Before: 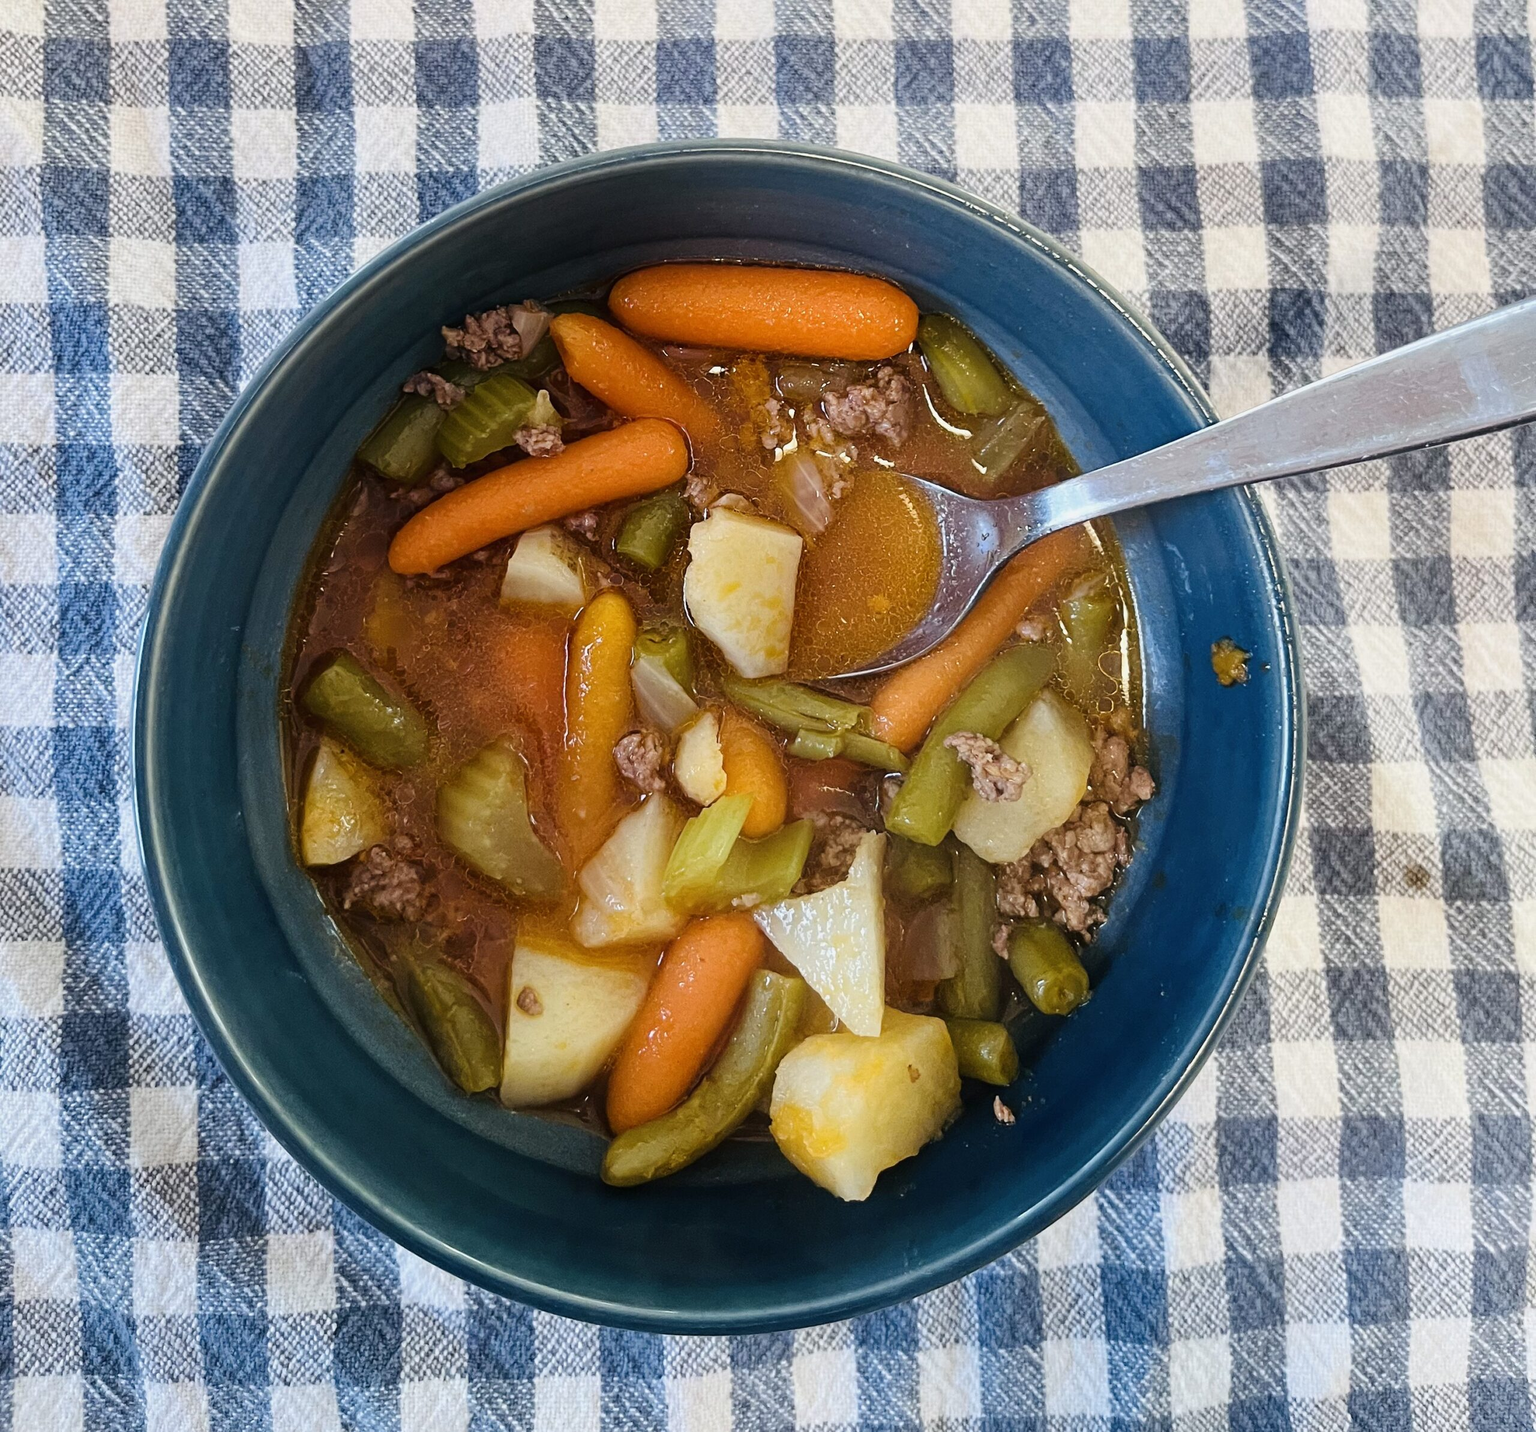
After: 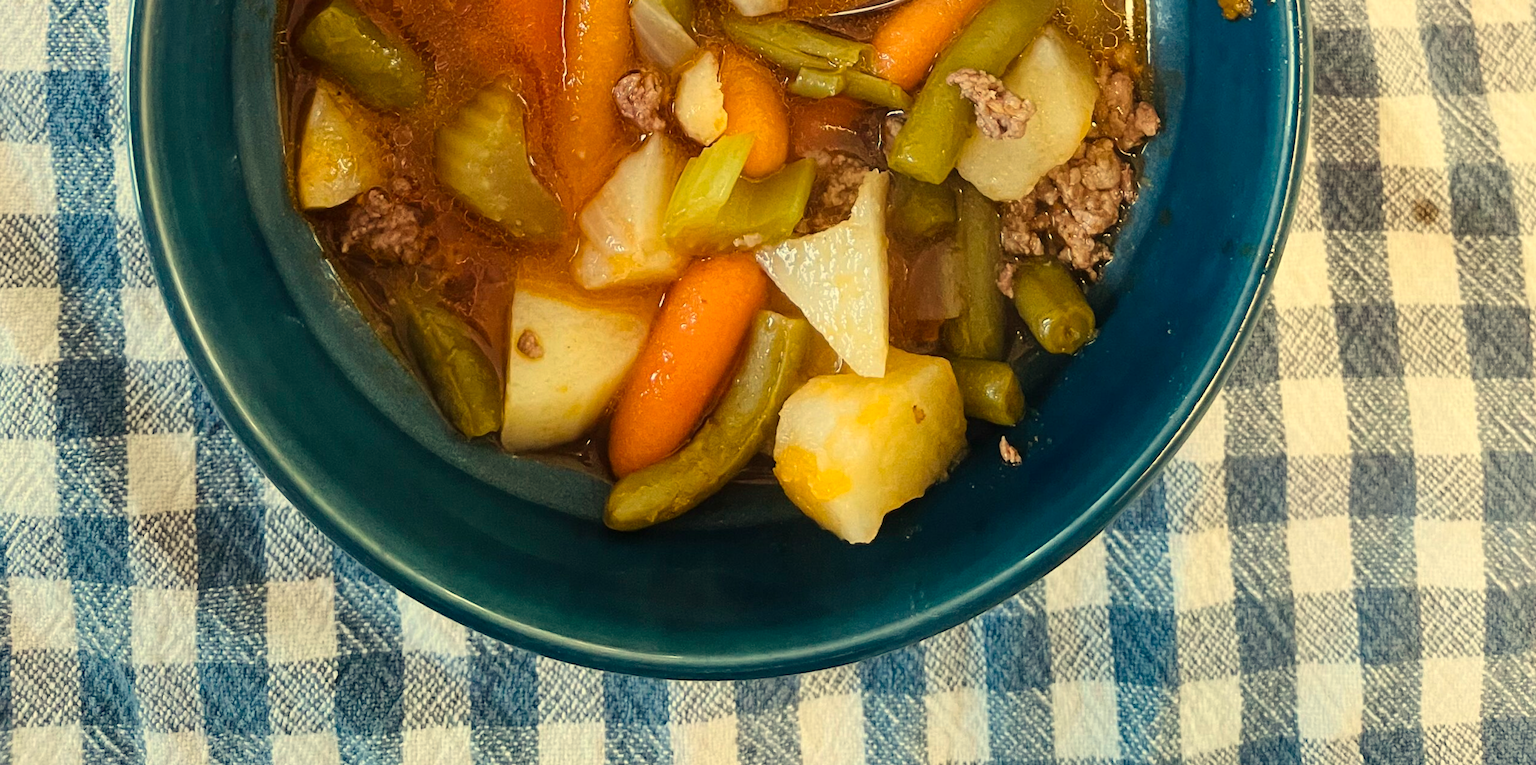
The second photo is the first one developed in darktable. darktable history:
color correction: highlights a* -8, highlights b* 3.1
white balance: red 1.123, blue 0.83
rotate and perspective: rotation -0.45°, automatic cropping original format, crop left 0.008, crop right 0.992, crop top 0.012, crop bottom 0.988
crop and rotate: top 46.237%
